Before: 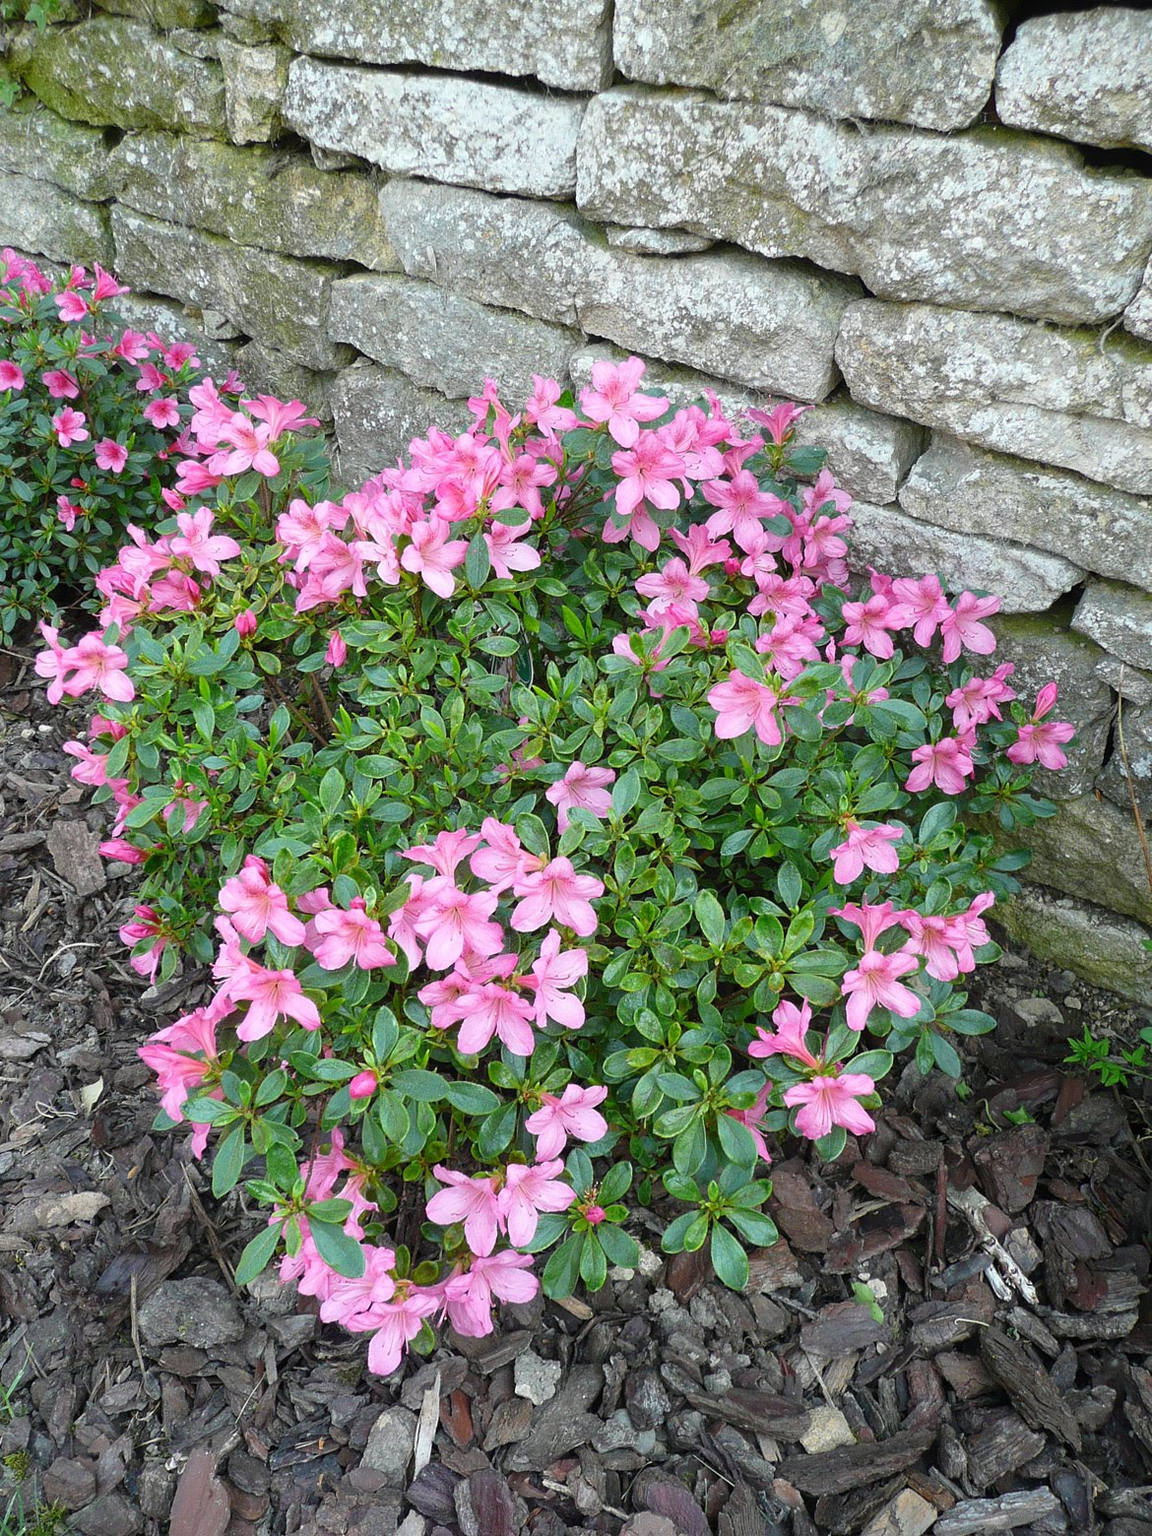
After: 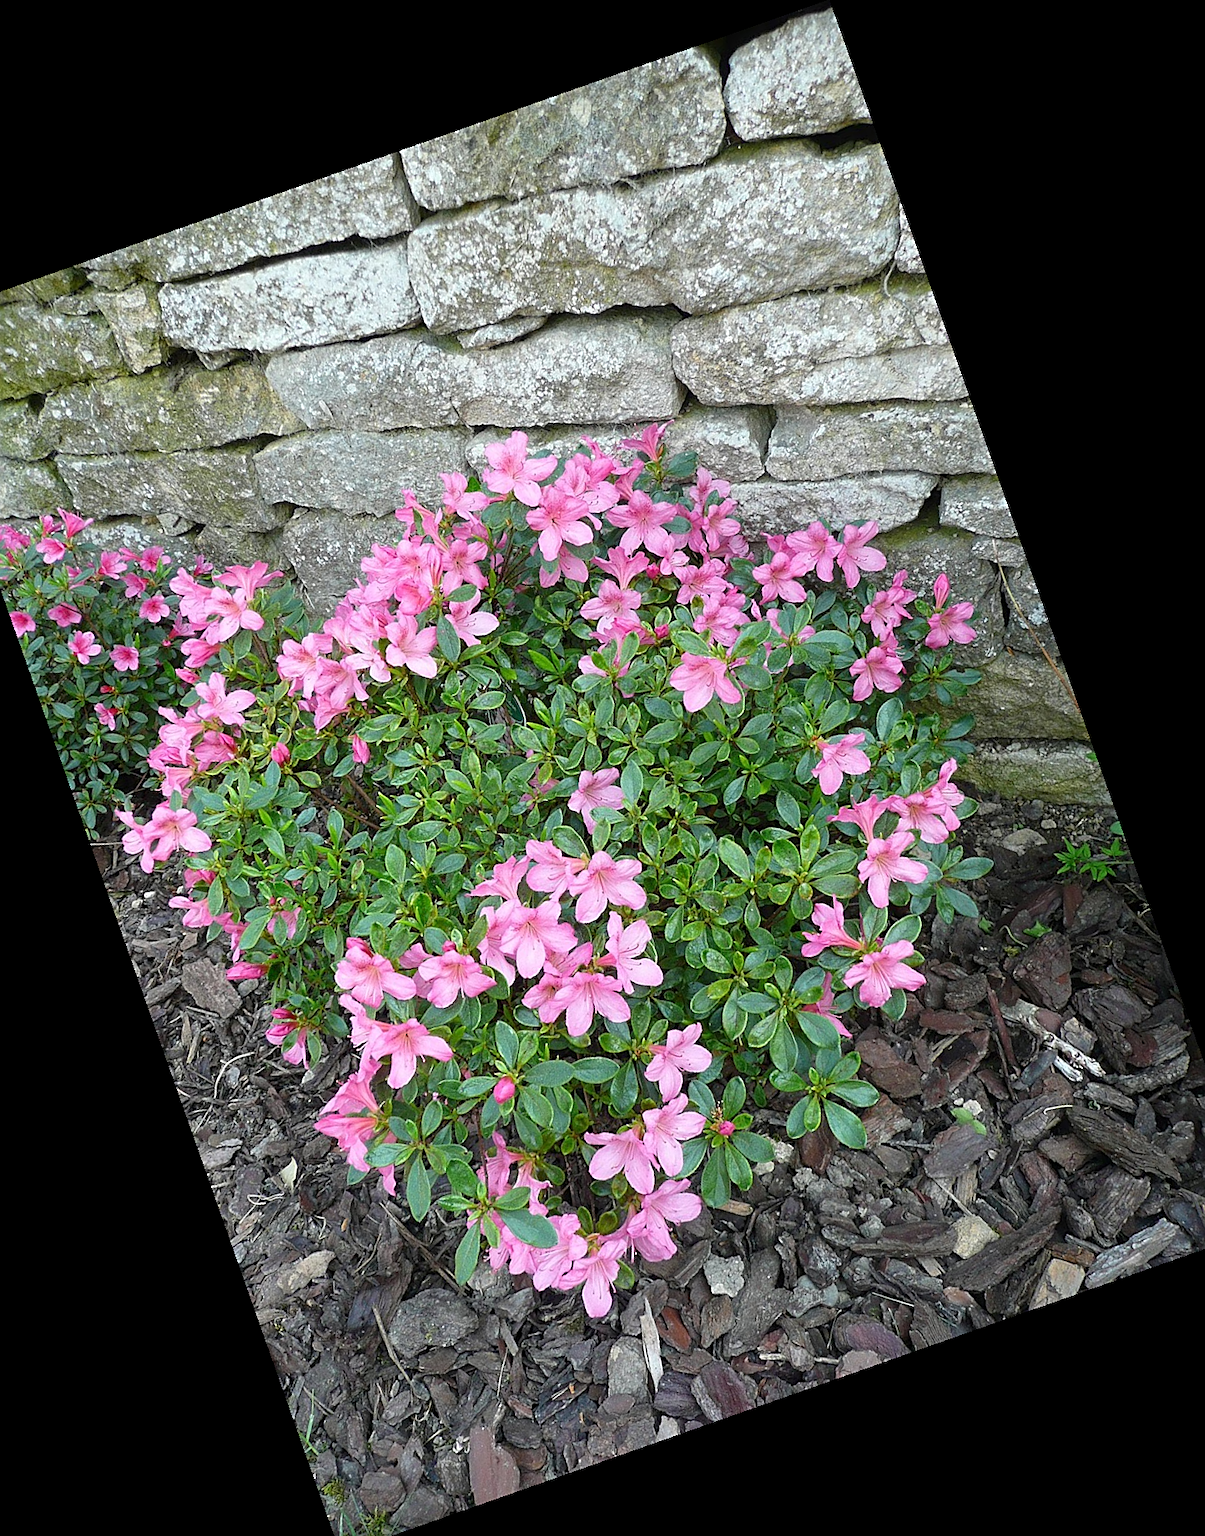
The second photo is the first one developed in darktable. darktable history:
sharpen: on, module defaults
crop and rotate: angle 19.43°, left 6.812%, right 4.125%, bottom 1.087%
